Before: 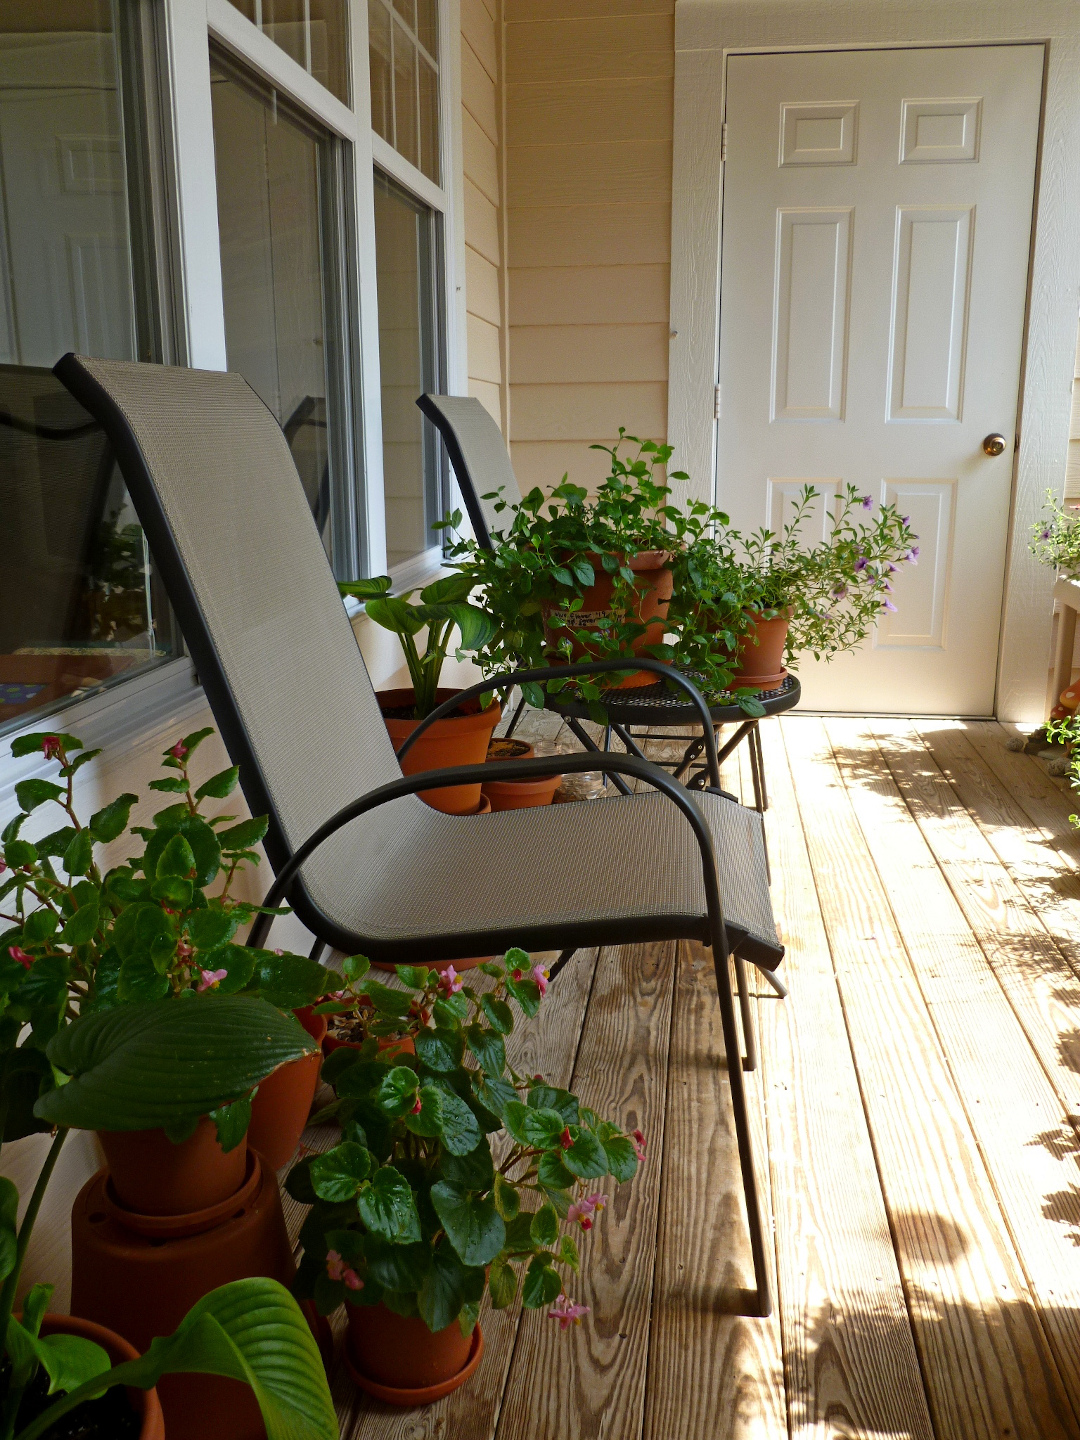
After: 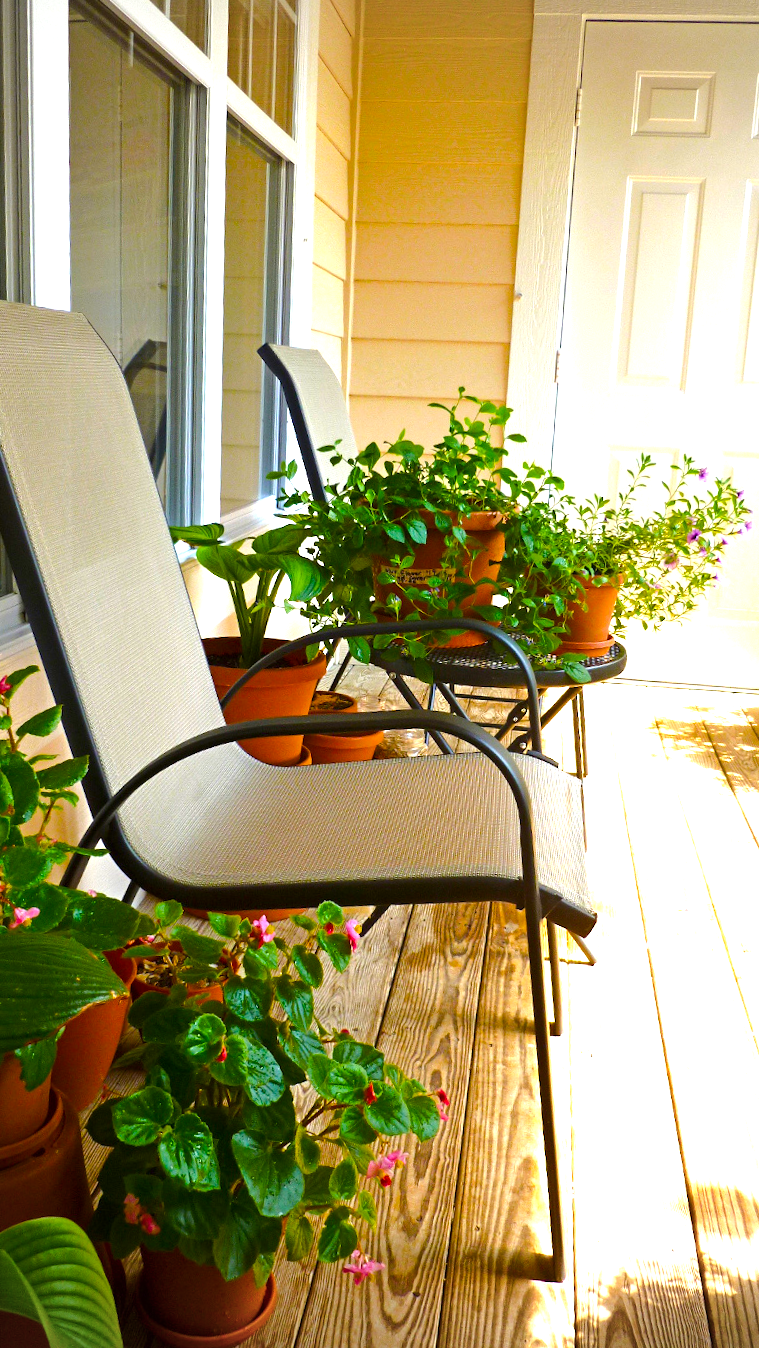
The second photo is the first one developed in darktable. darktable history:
vignetting: fall-off radius 60.97%
exposure: black level correction 0, exposure 1.188 EV, compensate exposure bias true, compensate highlight preservation false
crop and rotate: angle -2.93°, left 13.953%, top 0.028%, right 11.05%, bottom 0.035%
color balance rgb: linear chroma grading › shadows 31.839%, linear chroma grading › global chroma -2.641%, linear chroma grading › mid-tones 3.888%, perceptual saturation grading › global saturation 40.359%, perceptual brilliance grading › highlights 6.508%, perceptual brilliance grading › mid-tones 18.068%, perceptual brilliance grading › shadows -5.268%, global vibrance 20%
